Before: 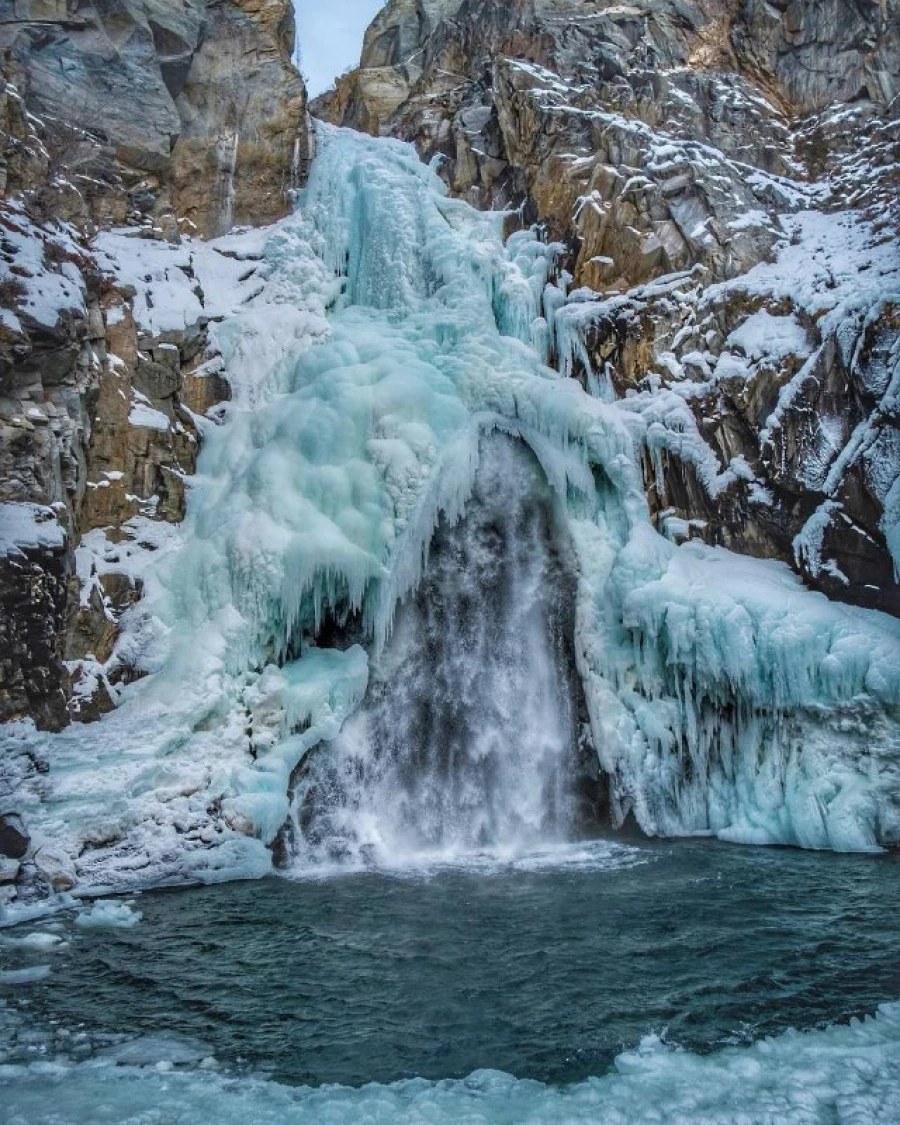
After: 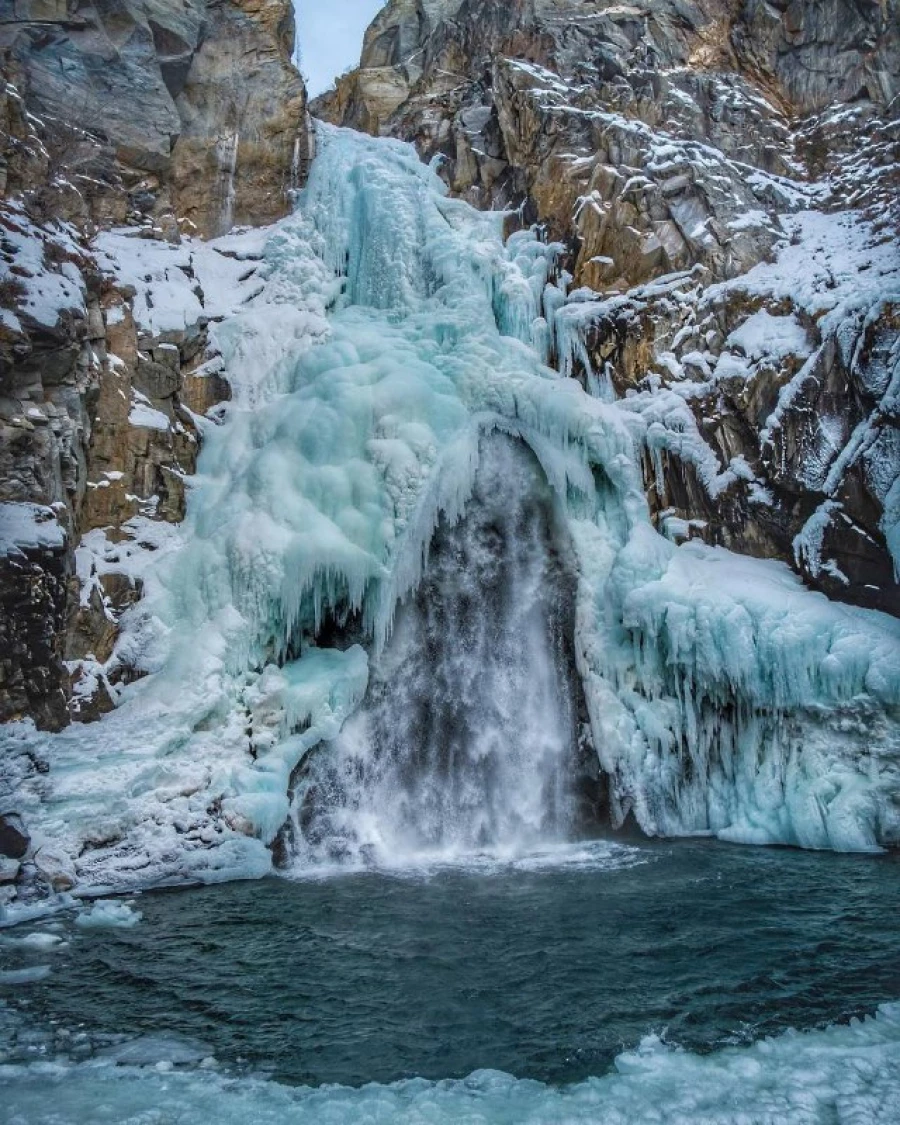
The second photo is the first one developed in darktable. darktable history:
shadows and highlights: shadows -87.57, highlights -35.47, soften with gaussian
